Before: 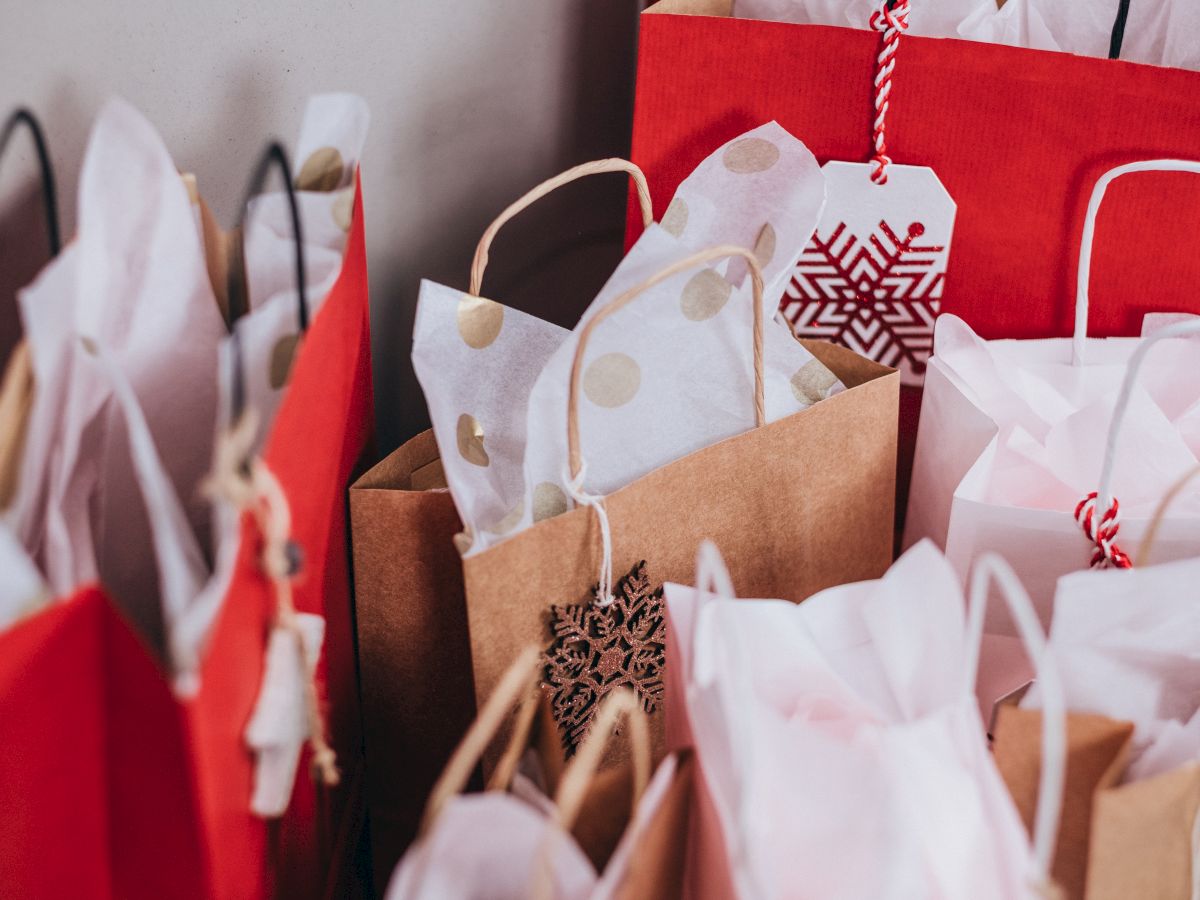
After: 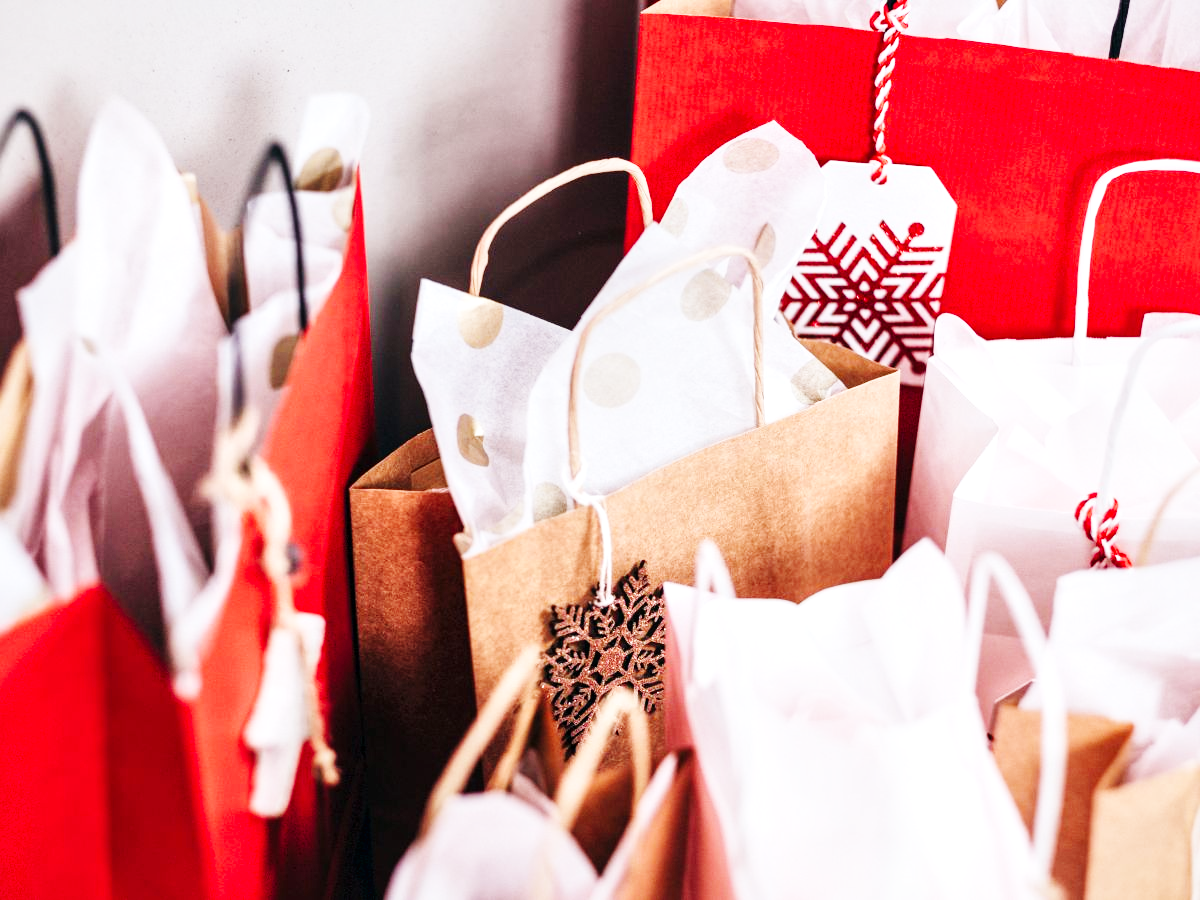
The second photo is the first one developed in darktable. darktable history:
local contrast: mode bilateral grid, contrast 20, coarseness 50, detail 132%, midtone range 0.2
base curve: curves: ch0 [(0, 0.003) (0.001, 0.002) (0.006, 0.004) (0.02, 0.022) (0.048, 0.086) (0.094, 0.234) (0.162, 0.431) (0.258, 0.629) (0.385, 0.8) (0.548, 0.918) (0.751, 0.988) (1, 1)], preserve colors none
